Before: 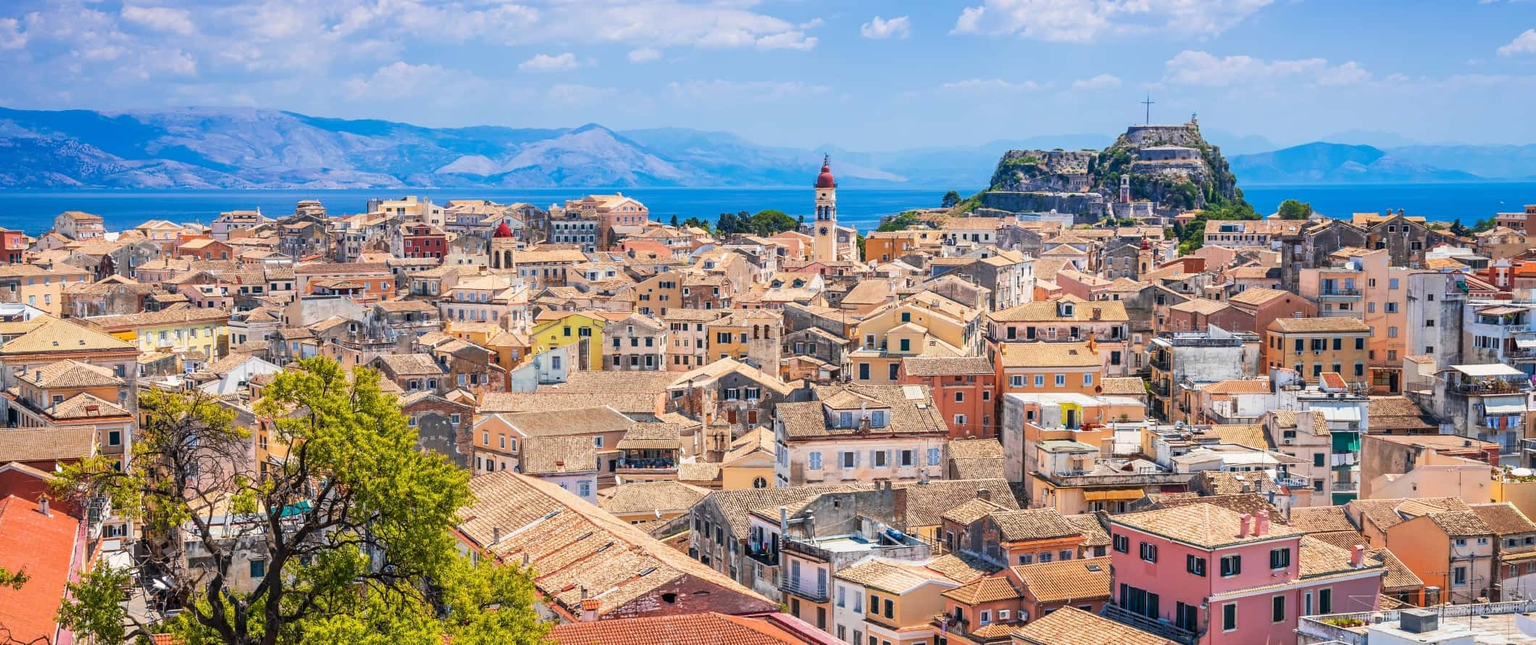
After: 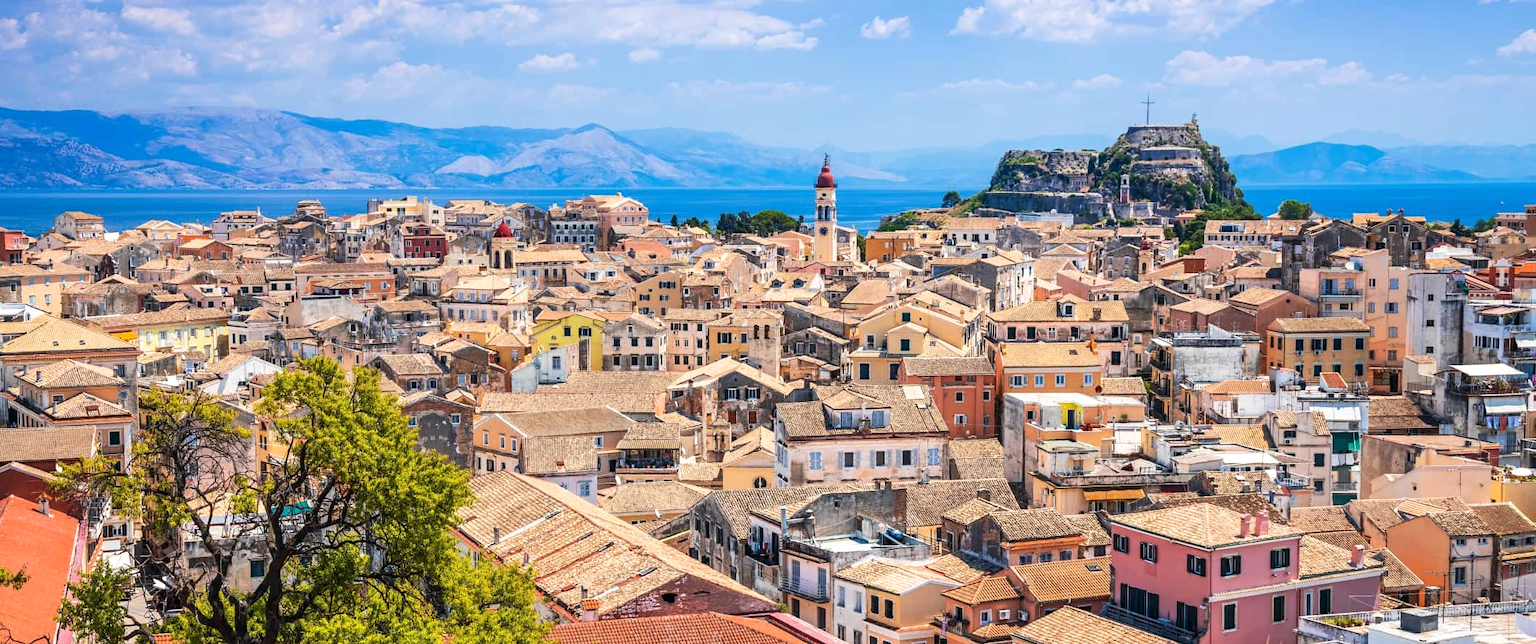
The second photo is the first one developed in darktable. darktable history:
tone equalizer: -8 EV -0.445 EV, -7 EV -0.363 EV, -6 EV -0.339 EV, -5 EV -0.241 EV, -3 EV 0.191 EV, -2 EV 0.321 EV, -1 EV 0.367 EV, +0 EV 0.423 EV, edges refinement/feathering 500, mask exposure compensation -1.57 EV, preserve details no
exposure: exposure -0.158 EV, compensate highlight preservation false
